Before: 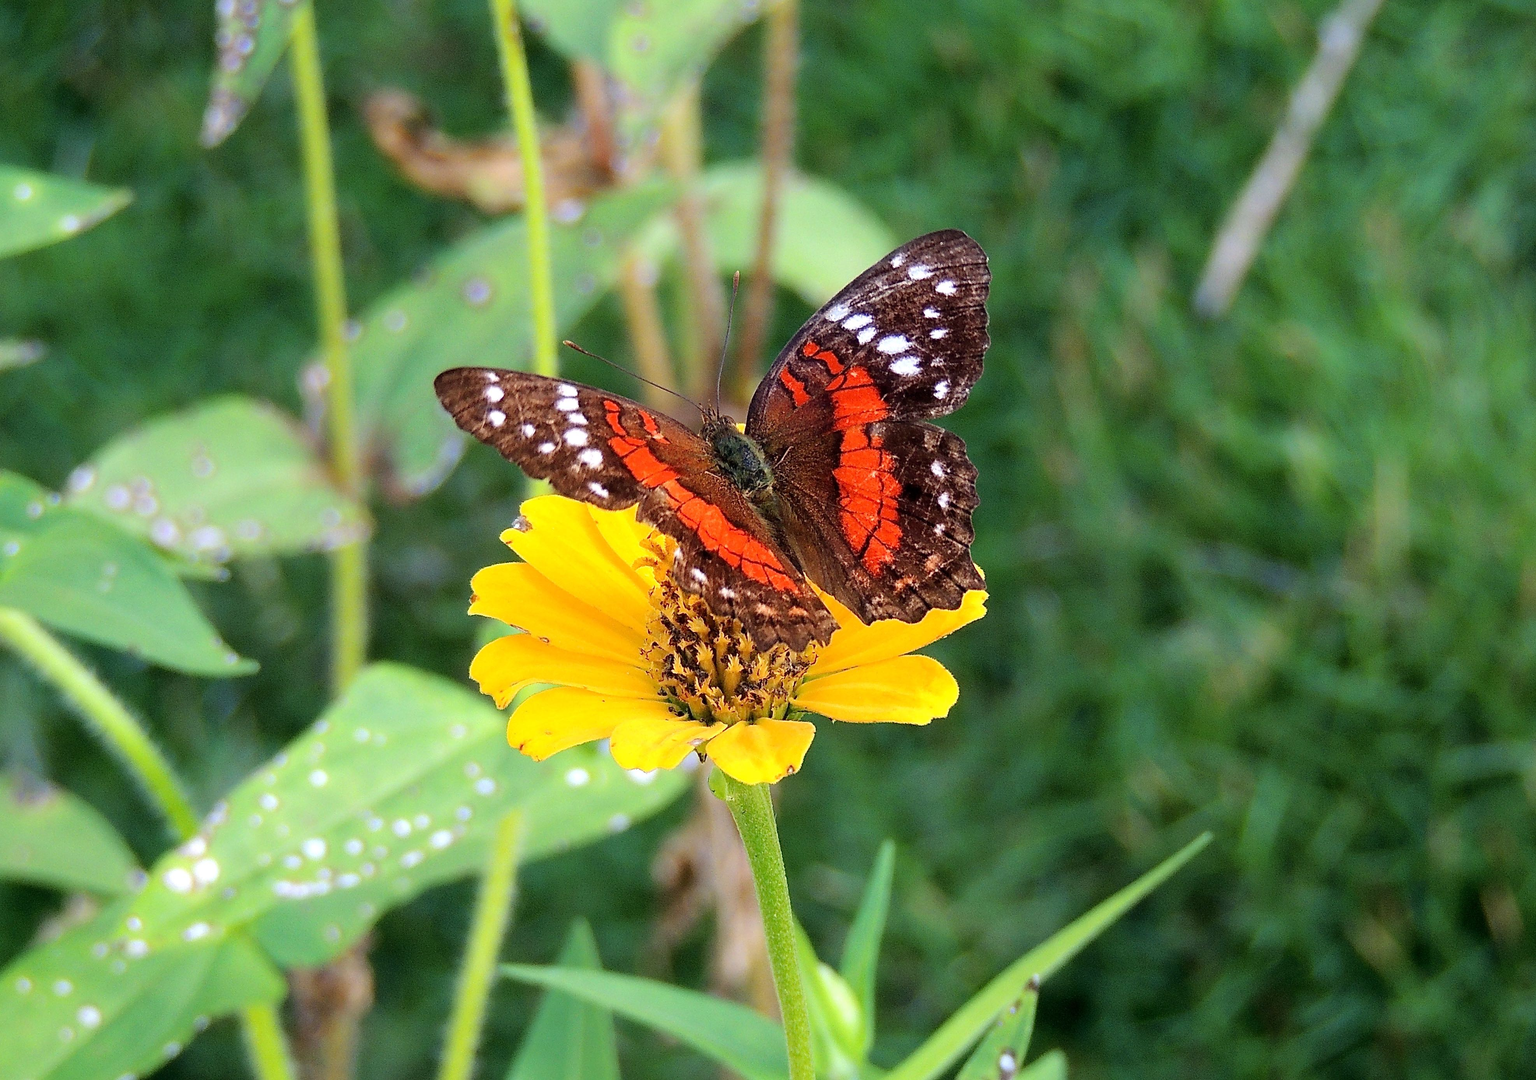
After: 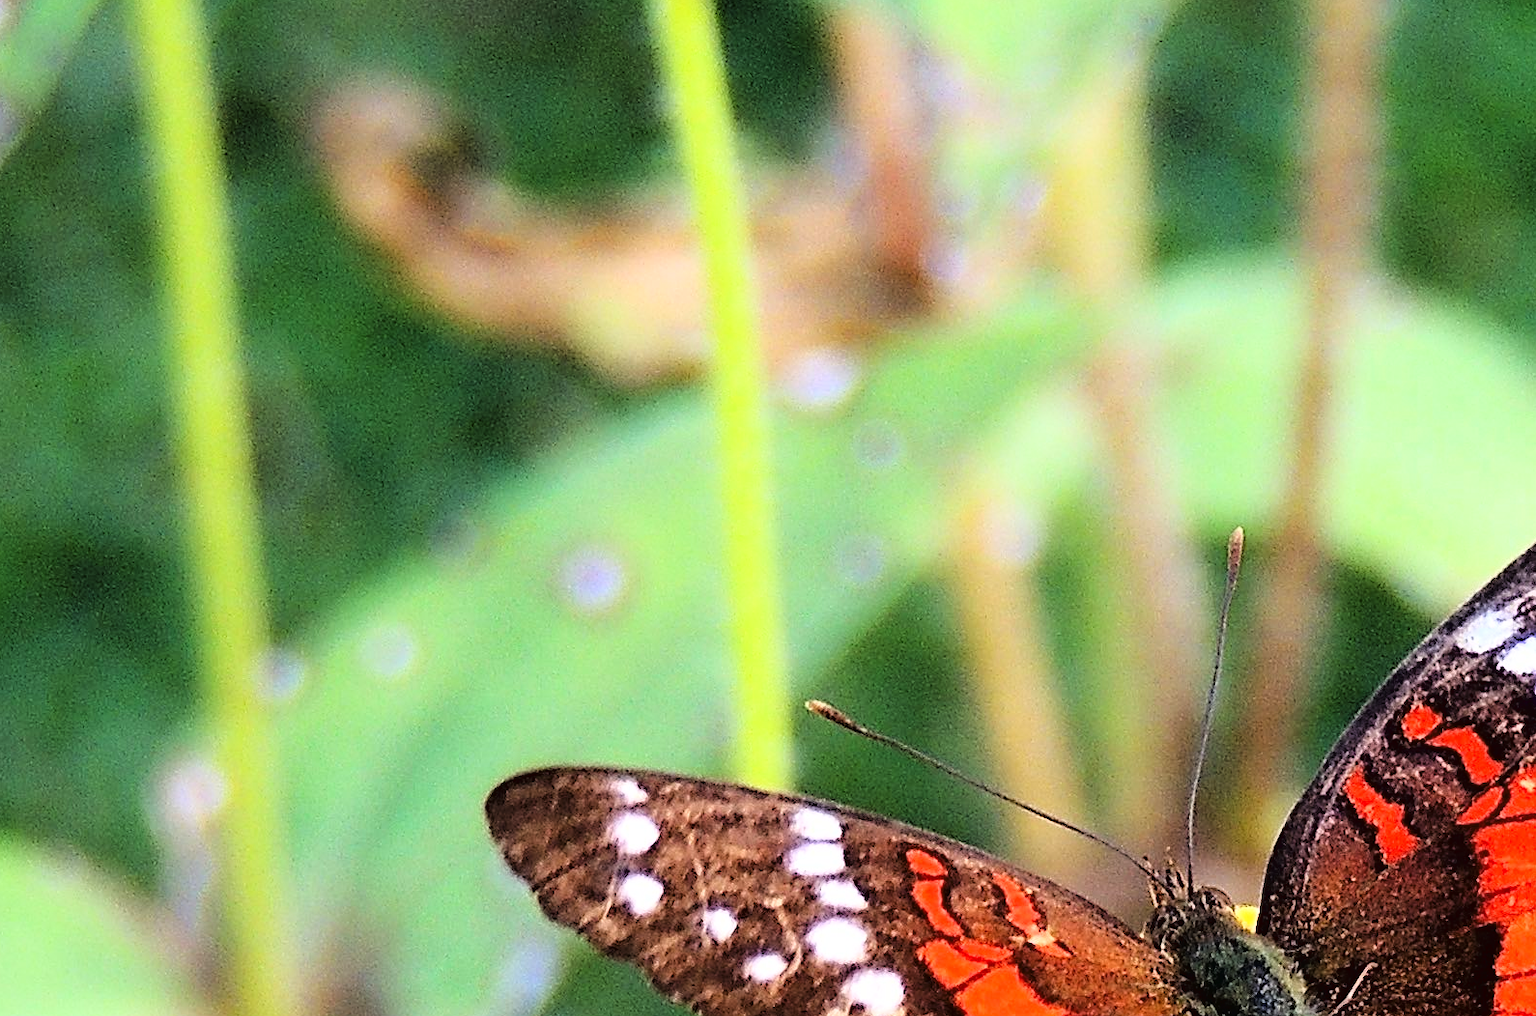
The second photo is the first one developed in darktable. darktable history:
crop: left 15.535%, top 5.434%, right 44.18%, bottom 56.658%
tone curve: curves: ch0 [(0, 0.016) (0.11, 0.039) (0.259, 0.235) (0.383, 0.437) (0.499, 0.597) (0.733, 0.867) (0.843, 0.948) (1, 1)], color space Lab, linked channels, preserve colors none
